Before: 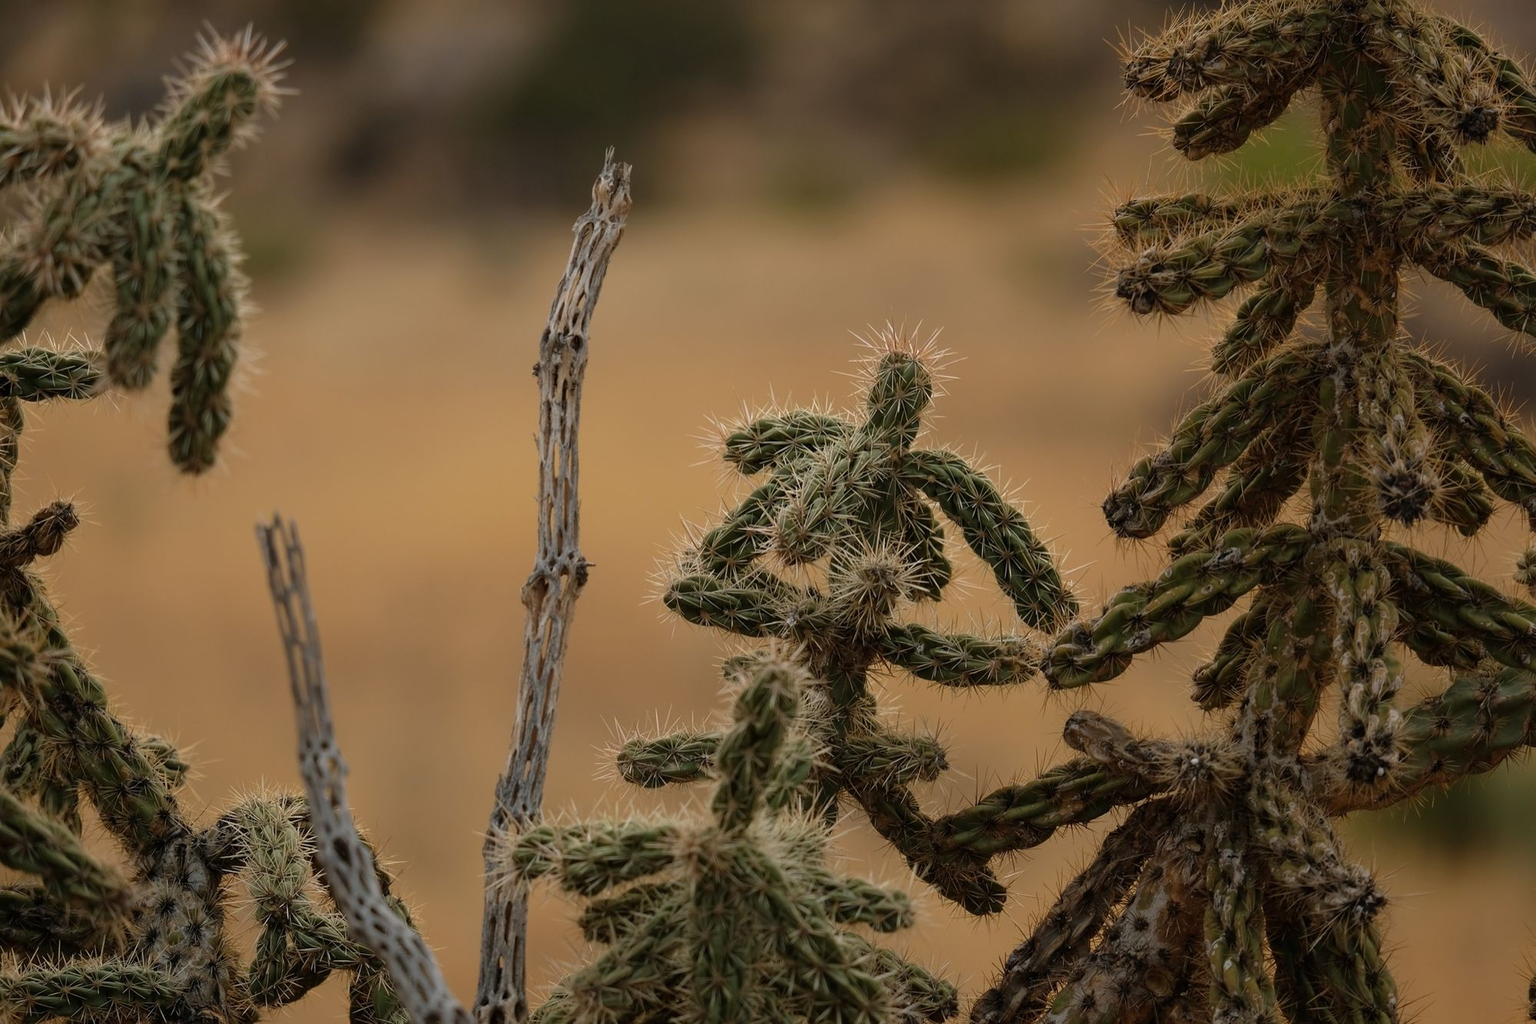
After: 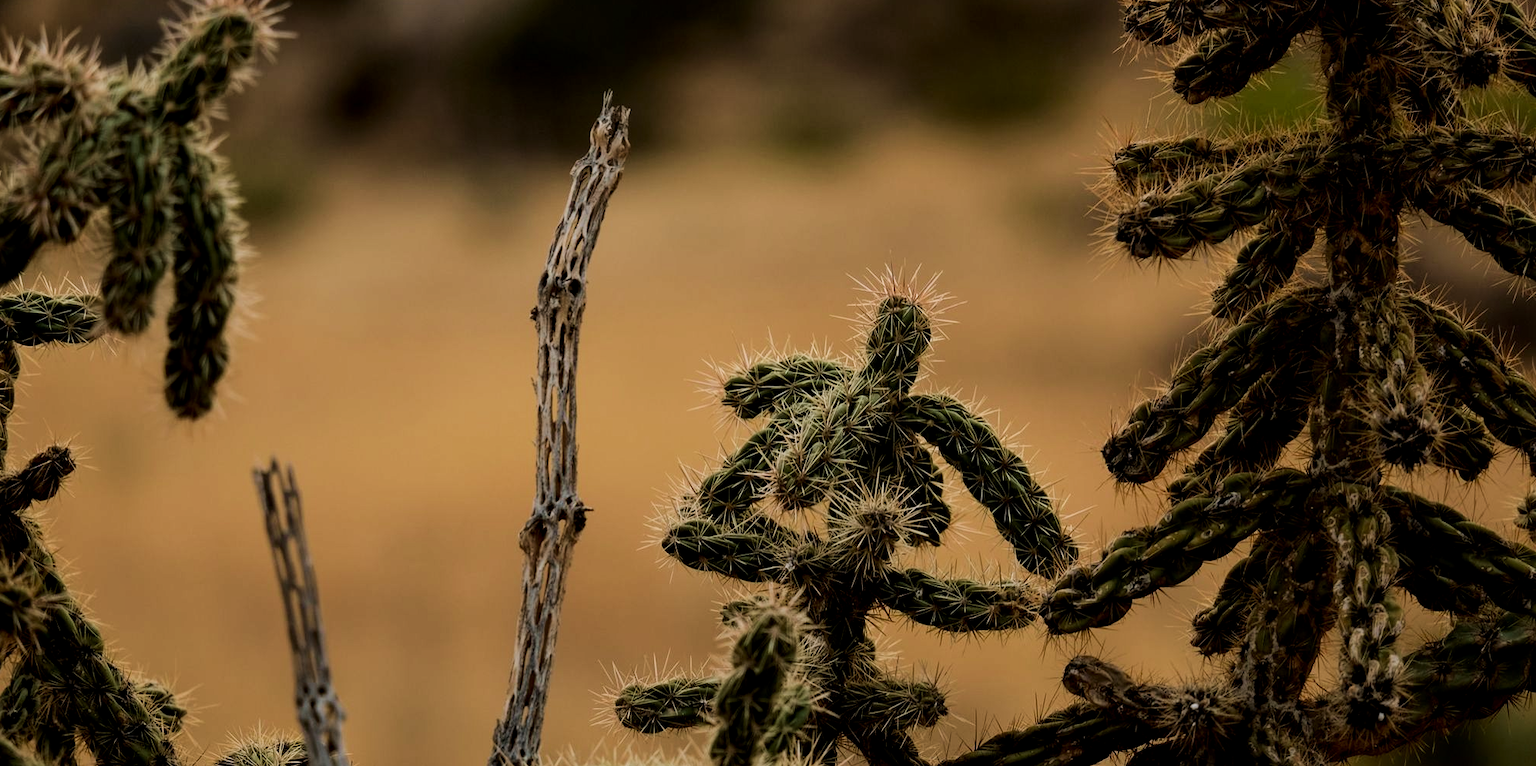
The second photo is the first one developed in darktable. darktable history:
local contrast: highlights 103%, shadows 103%, detail 120%, midtone range 0.2
velvia: on, module defaults
contrast brightness saturation: contrast 0.128, brightness -0.061, saturation 0.164
crop: left 0.274%, top 5.557%, bottom 19.795%
shadows and highlights: shadows 25.59, highlights -25.7
exposure: black level correction 0.001, exposure 0.017 EV, compensate highlight preservation false
tone equalizer: -8 EV -0.387 EV, -7 EV -0.357 EV, -6 EV -0.373 EV, -5 EV -0.262 EV, -3 EV 0.248 EV, -2 EV 0.336 EV, -1 EV 0.414 EV, +0 EV 0.398 EV, edges refinement/feathering 500, mask exposure compensation -1.57 EV, preserve details no
filmic rgb: black relative exposure -9.31 EV, white relative exposure 6.79 EV, hardness 3.09, contrast 1.059
